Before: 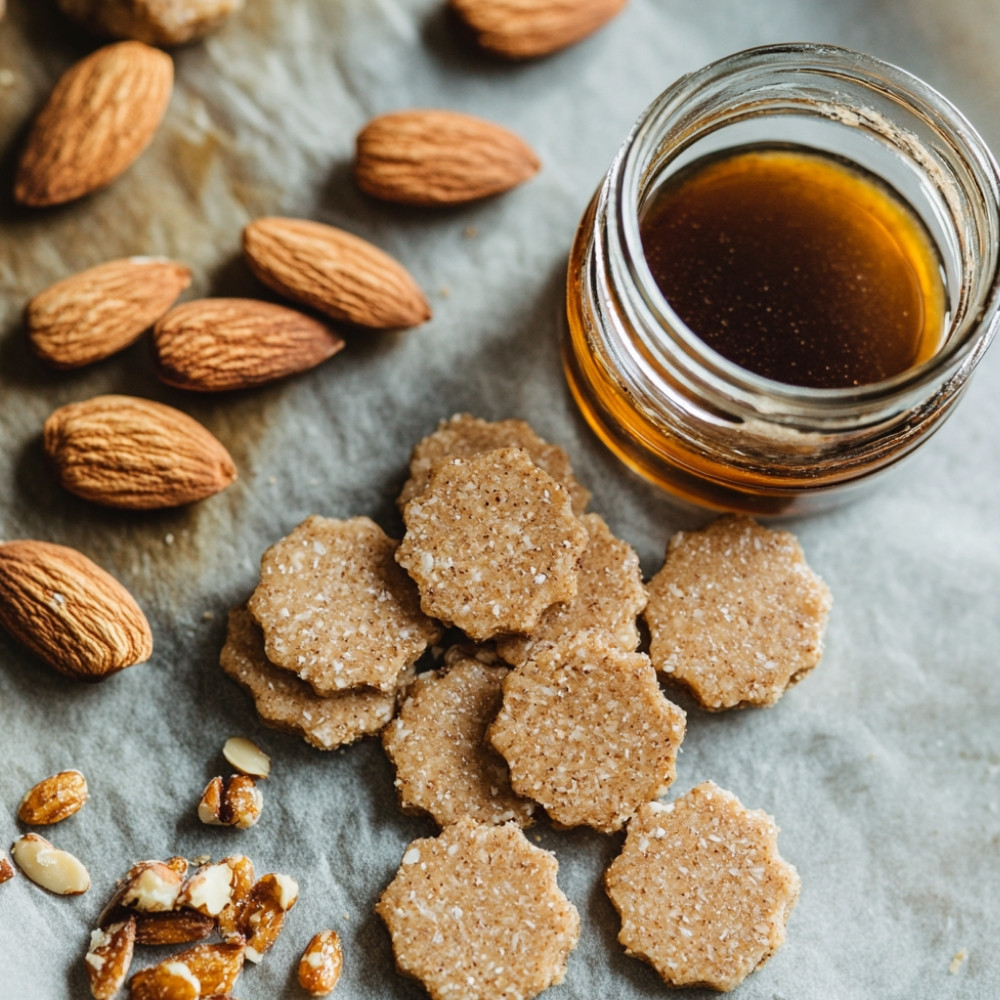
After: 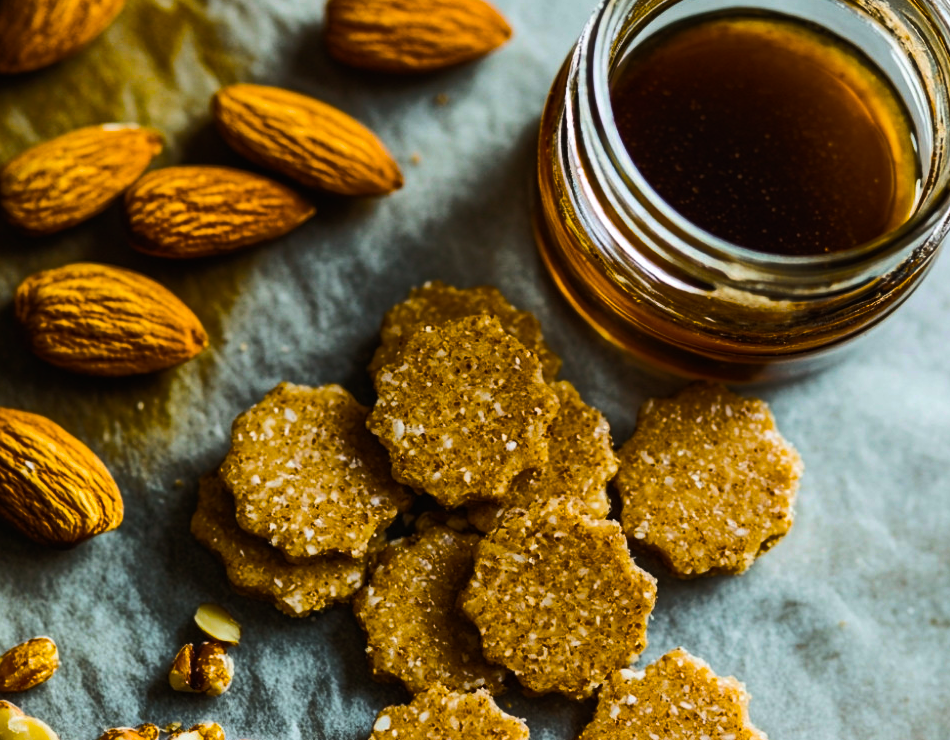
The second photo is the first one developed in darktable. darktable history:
color balance rgb: linear chroma grading › global chroma 40.15%, perceptual saturation grading › global saturation 60.58%, perceptual saturation grading › highlights 20.44%, perceptual saturation grading › shadows -50.36%, perceptual brilliance grading › highlights 2.19%, perceptual brilliance grading › mid-tones -50.36%, perceptual brilliance grading › shadows -50.36%
crop and rotate: left 2.991%, top 13.302%, right 1.981%, bottom 12.636%
